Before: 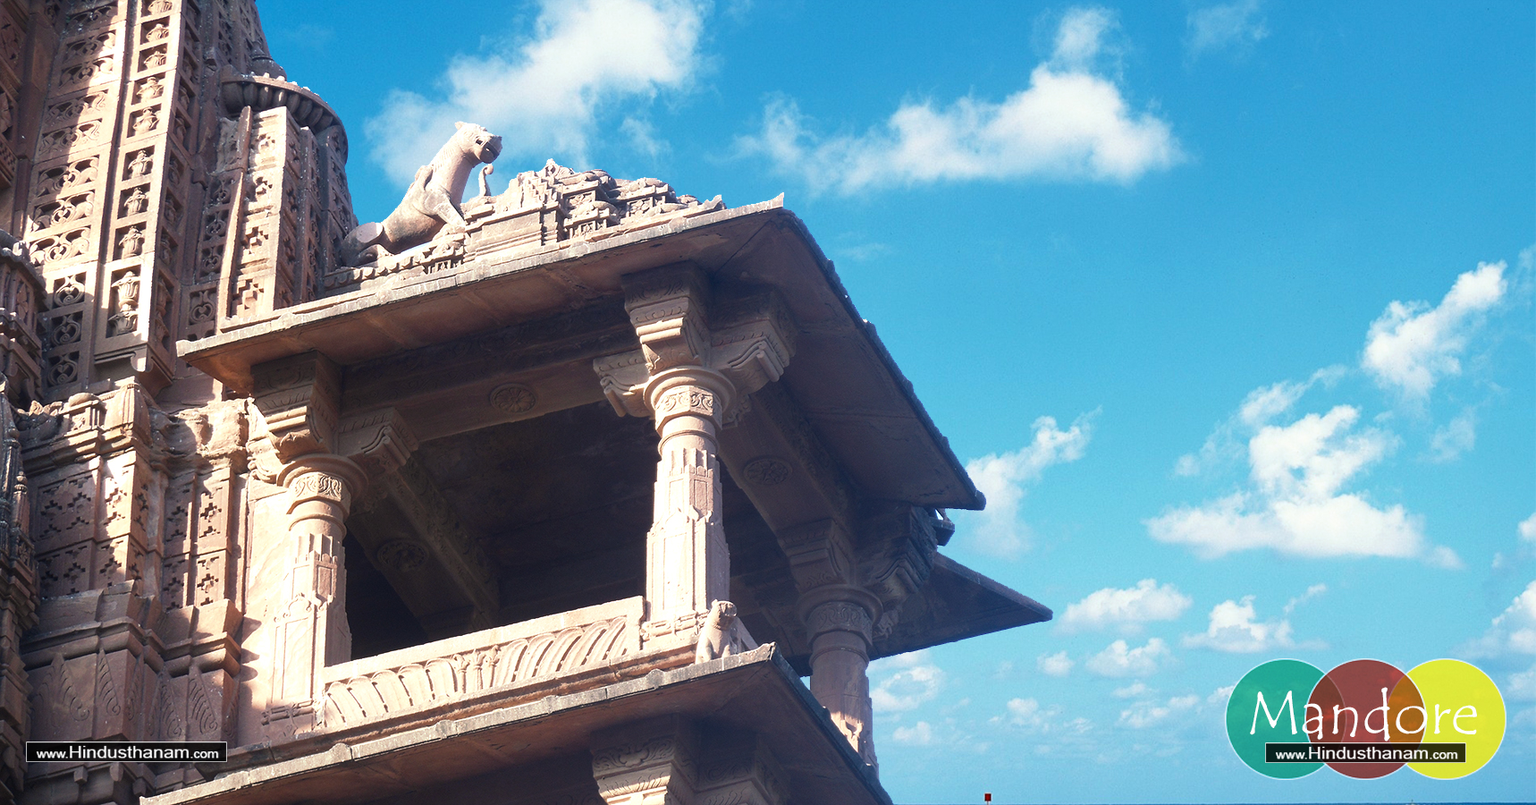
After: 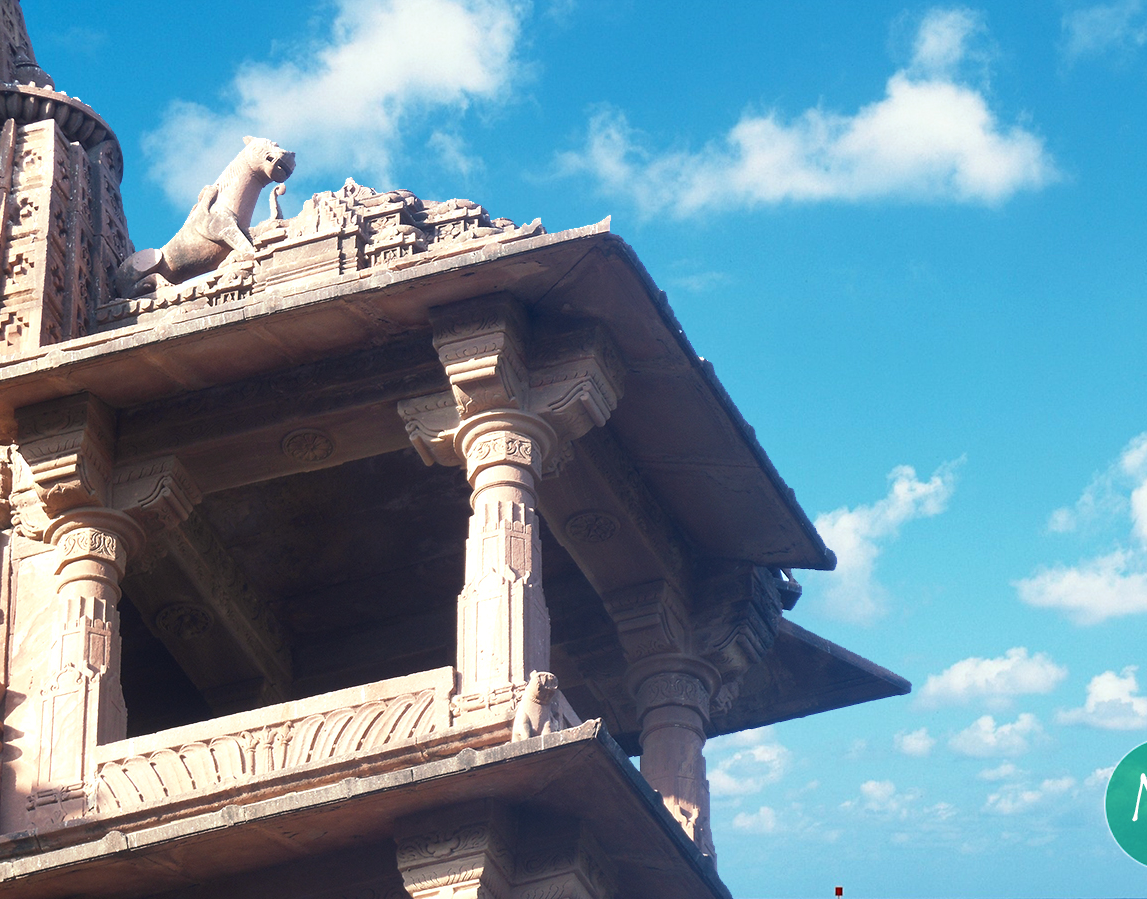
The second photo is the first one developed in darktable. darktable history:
crop and rotate: left 15.503%, right 17.703%
